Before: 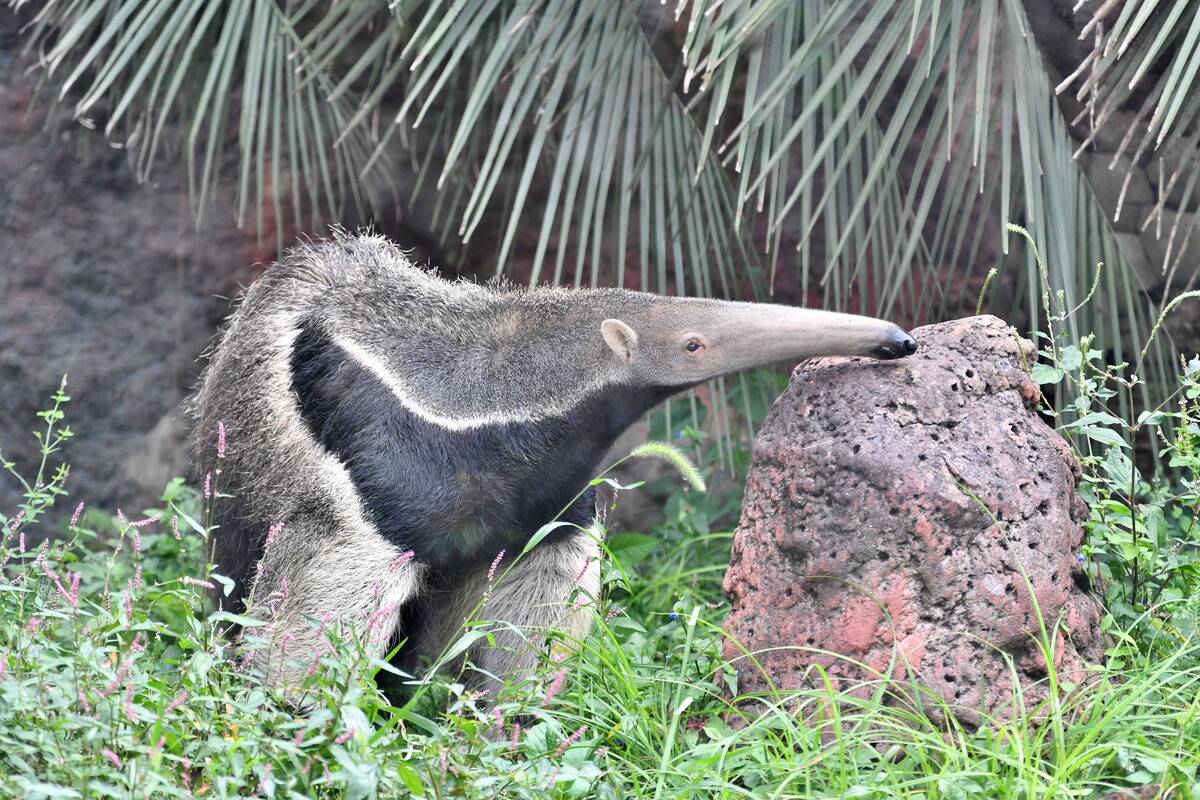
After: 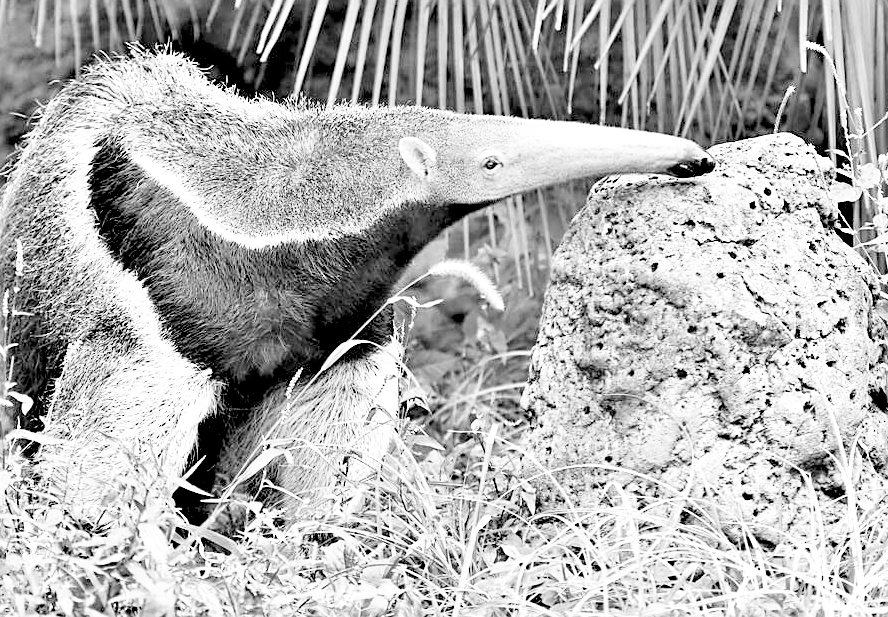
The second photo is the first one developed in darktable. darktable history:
exposure: black level correction 0.001, exposure 0.191 EV, compensate highlight preservation false
color zones: curves: ch0 [(0.002, 0.593) (0.143, 0.417) (0.285, 0.541) (0.455, 0.289) (0.608, 0.327) (0.727, 0.283) (0.869, 0.571) (1, 0.603)]; ch1 [(0, 0) (0.143, 0) (0.286, 0) (0.429, 0) (0.571, 0) (0.714, 0) (0.857, 0)]
base curve: curves: ch0 [(0, 0) (0.005, 0.002) (0.15, 0.3) (0.4, 0.7) (0.75, 0.95) (1, 1)], preserve colors none
sharpen: on, module defaults
rgb levels: levels [[0.029, 0.461, 0.922], [0, 0.5, 1], [0, 0.5, 1]]
crop: left 16.871%, top 22.857%, right 9.116%
